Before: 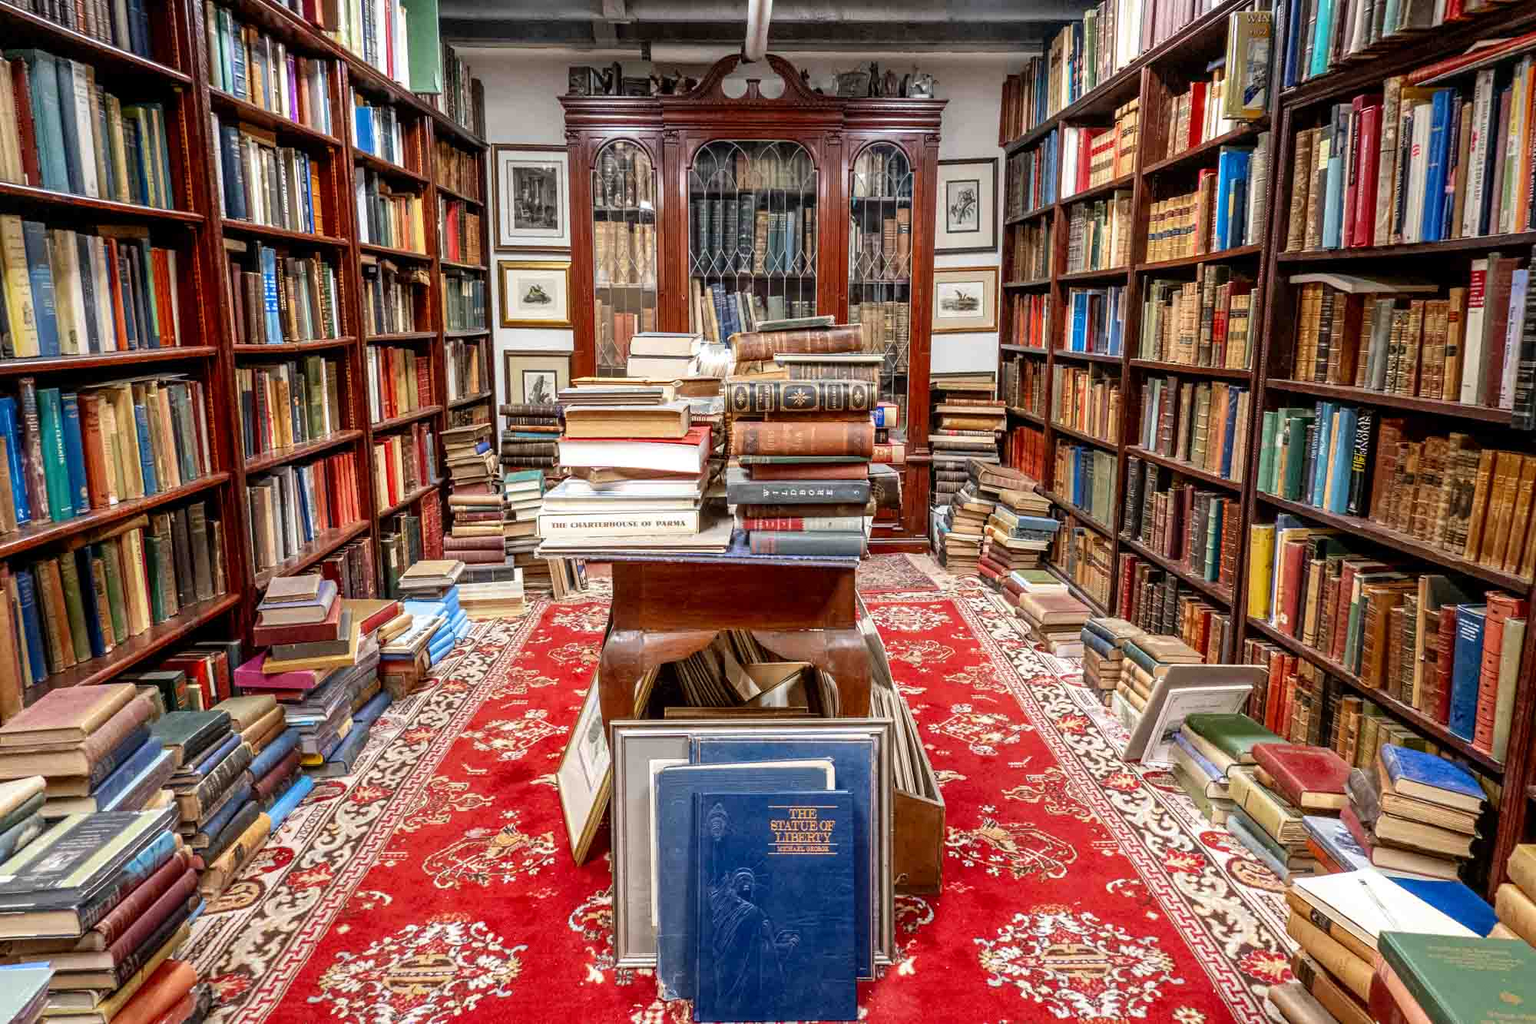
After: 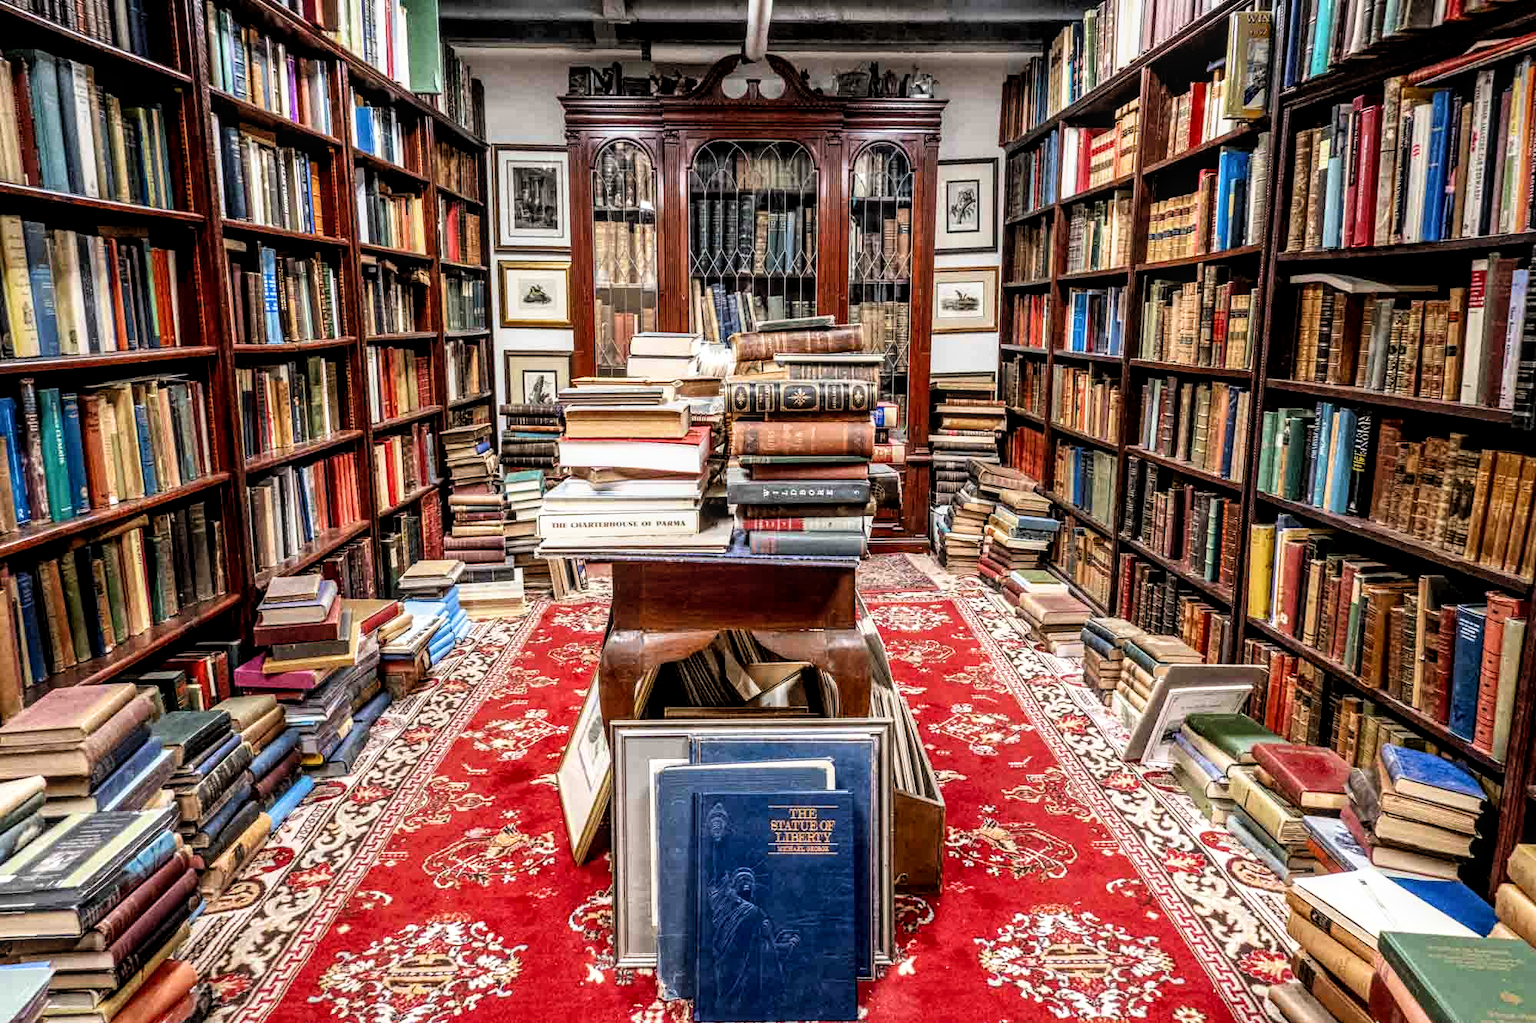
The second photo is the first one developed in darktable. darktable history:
local contrast: on, module defaults
filmic rgb: black relative exposure -8.71 EV, white relative exposure 2.67 EV, target black luminance 0%, target white luminance 99.954%, hardness 6.27, latitude 75.13%, contrast 1.314, highlights saturation mix -5.49%
